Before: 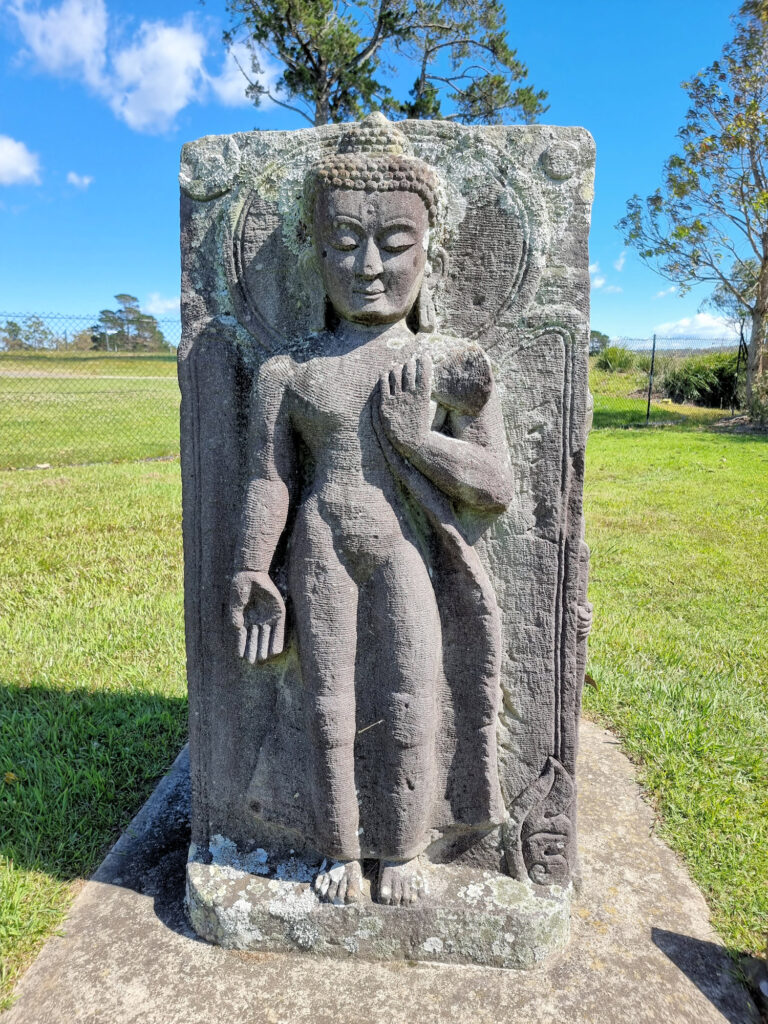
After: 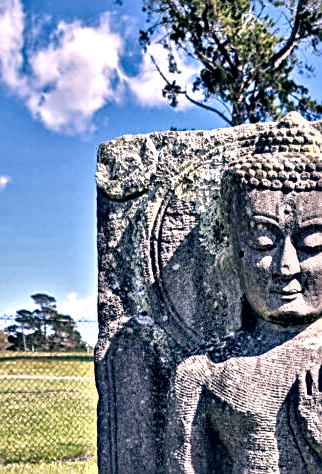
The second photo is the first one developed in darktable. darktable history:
exposure: black level correction -0.023, exposure -0.039 EV, compensate highlight preservation false
sharpen: on, module defaults
shadows and highlights: low approximation 0.01, soften with gaussian
crop and rotate: left 10.817%, top 0.062%, right 47.194%, bottom 53.626%
contrast equalizer: octaves 7, y [[0.48, 0.654, 0.731, 0.706, 0.772, 0.382], [0.55 ×6], [0 ×6], [0 ×6], [0 ×6]]
color correction: highlights a* 14.46, highlights b* 5.85, shadows a* -5.53, shadows b* -15.24, saturation 0.85
local contrast: highlights 25%, shadows 75%, midtone range 0.75
